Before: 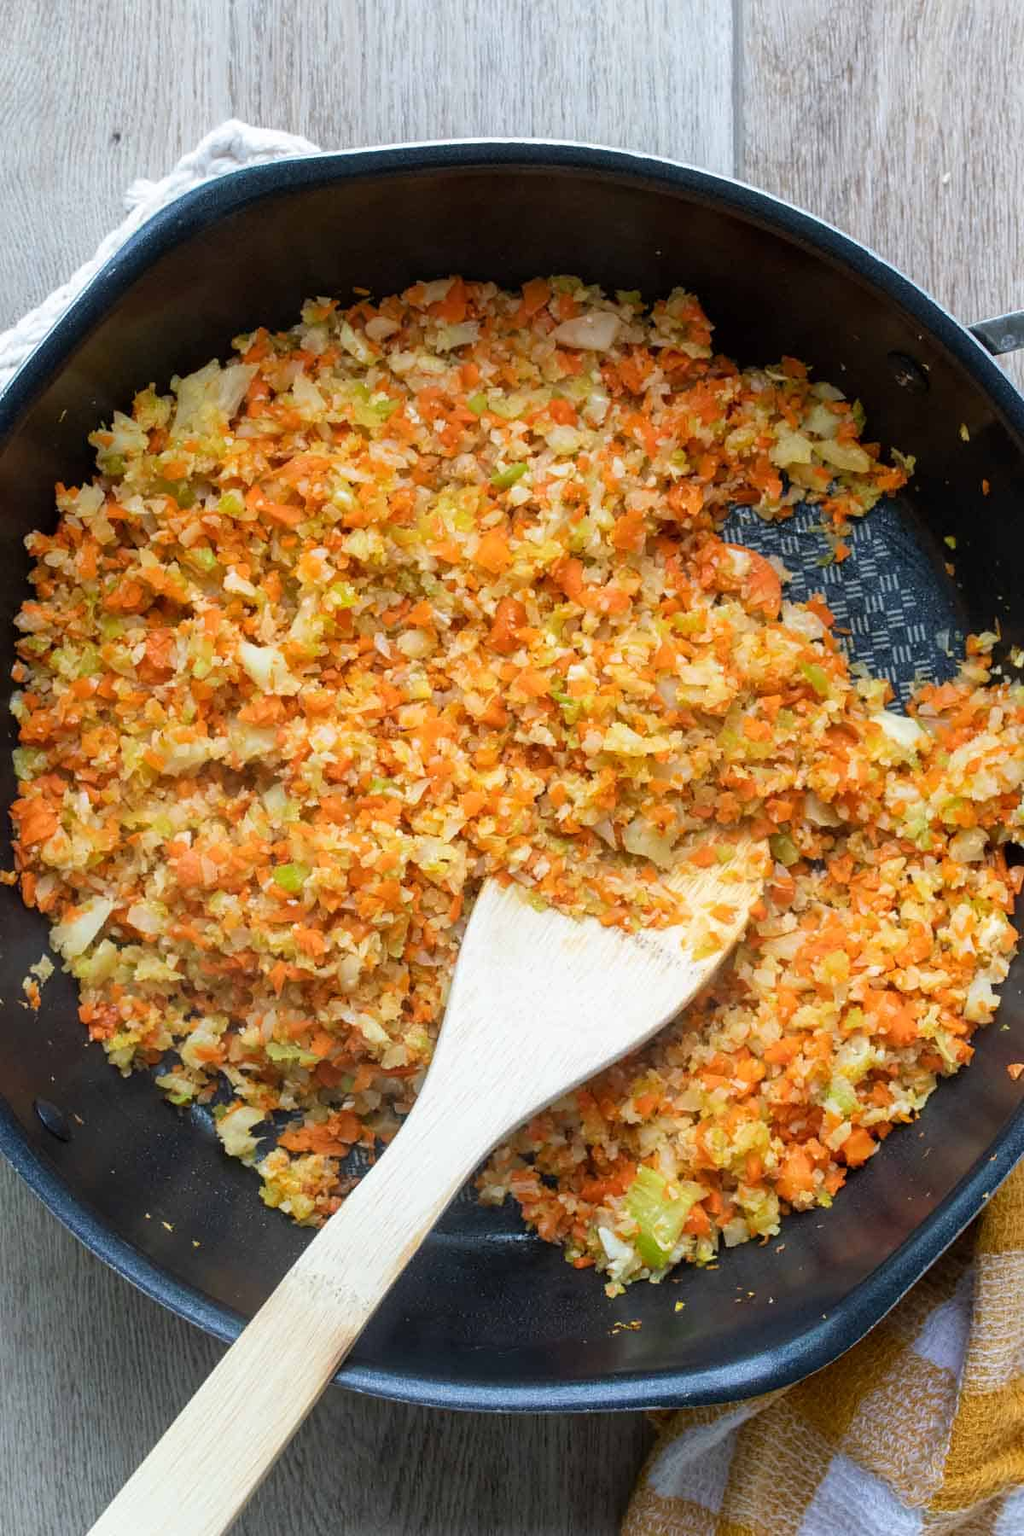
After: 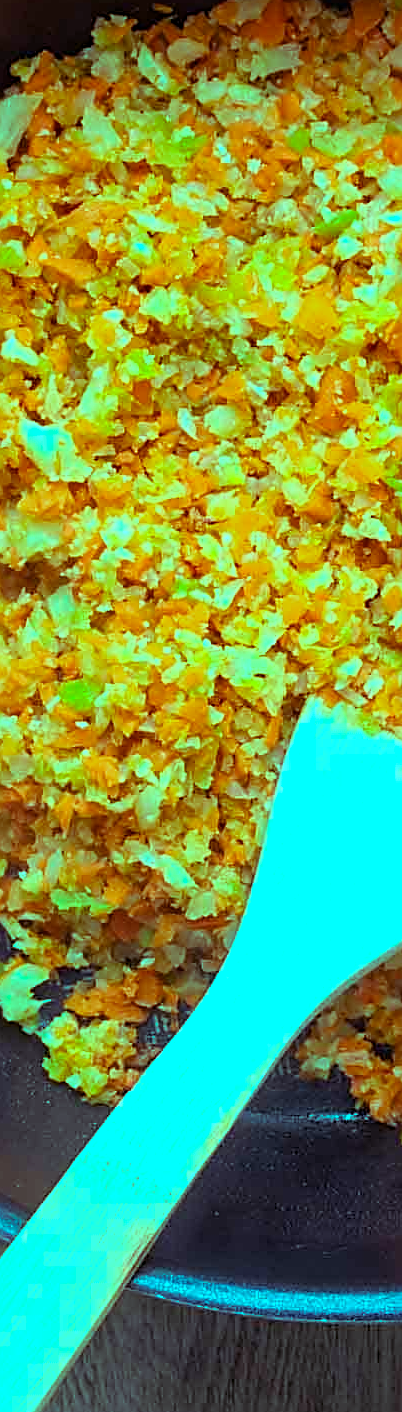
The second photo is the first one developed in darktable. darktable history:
color balance rgb: shadows lift › luminance 0.49%, shadows lift › chroma 6.83%, shadows lift › hue 300.29°, power › hue 208.98°, highlights gain › luminance 20.24%, highlights gain › chroma 13.17%, highlights gain › hue 173.85°, perceptual saturation grading › global saturation 18.05%
crop and rotate: left 21.77%, top 18.528%, right 44.676%, bottom 2.997%
sharpen: radius 2.676, amount 0.669
